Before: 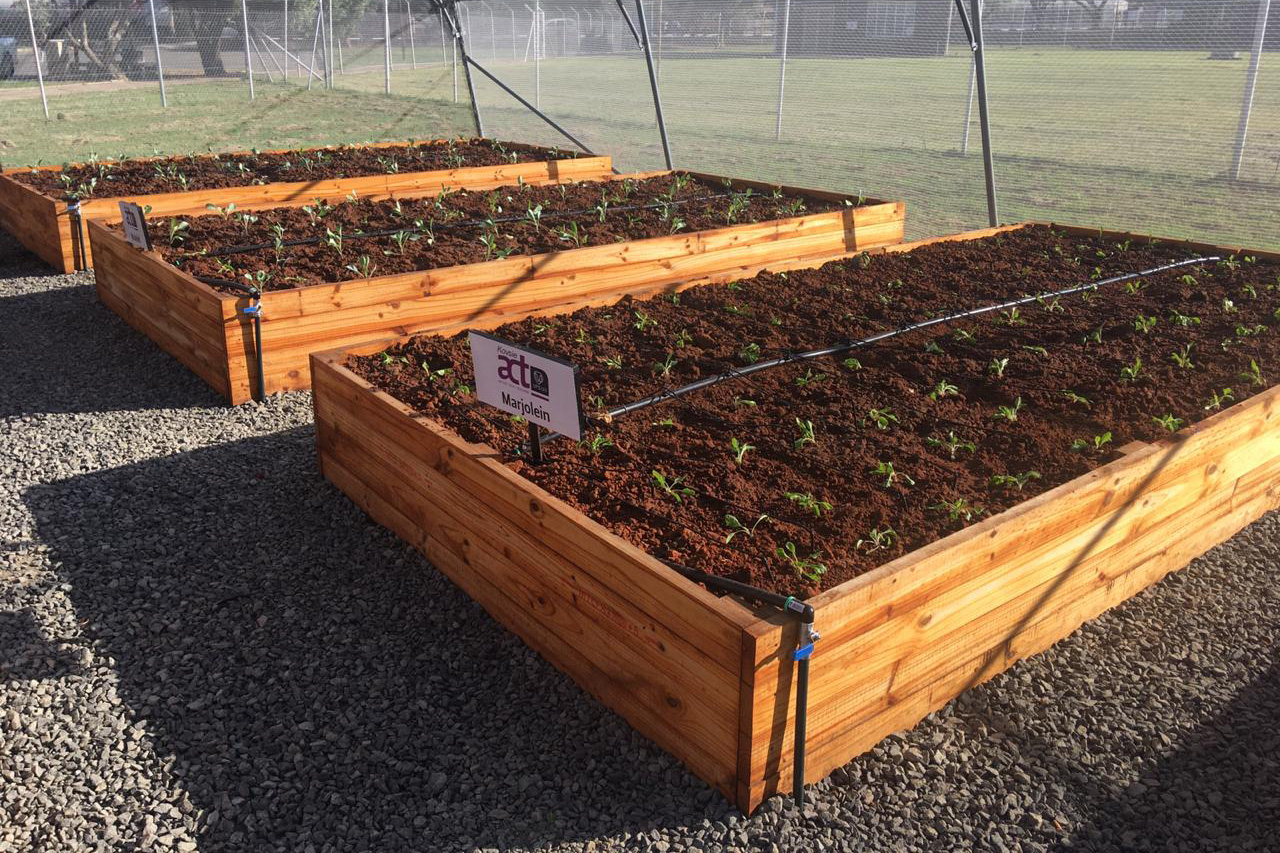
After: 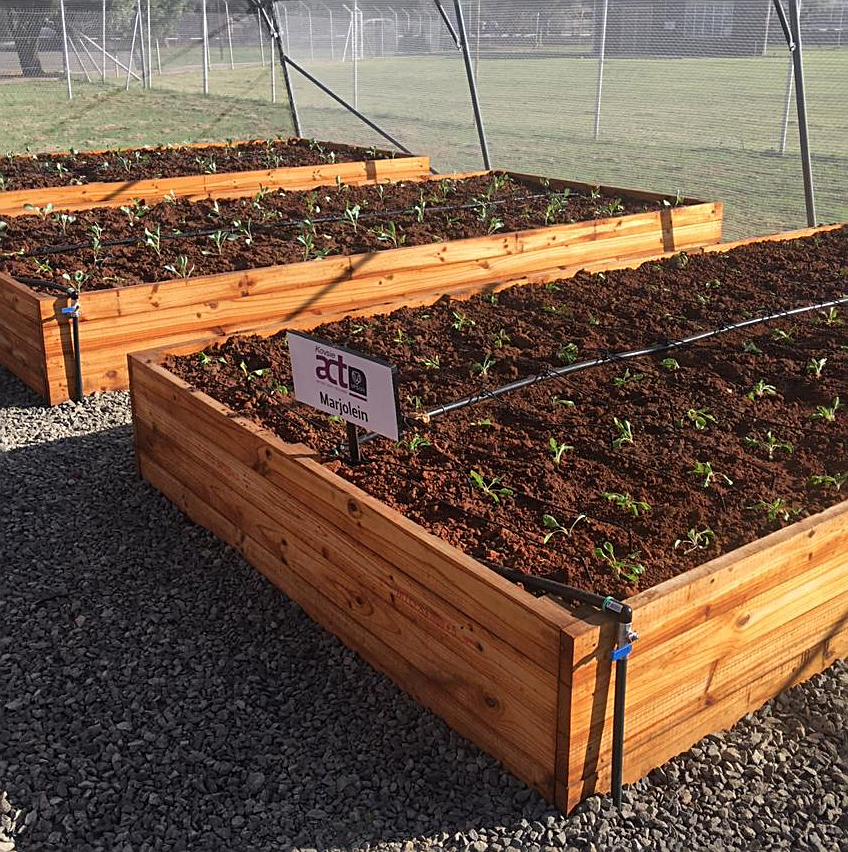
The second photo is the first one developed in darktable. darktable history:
shadows and highlights: radius 127.46, shadows 30.53, highlights -31.25, low approximation 0.01, soften with gaussian
crop and rotate: left 14.285%, right 19.41%
sharpen: on, module defaults
